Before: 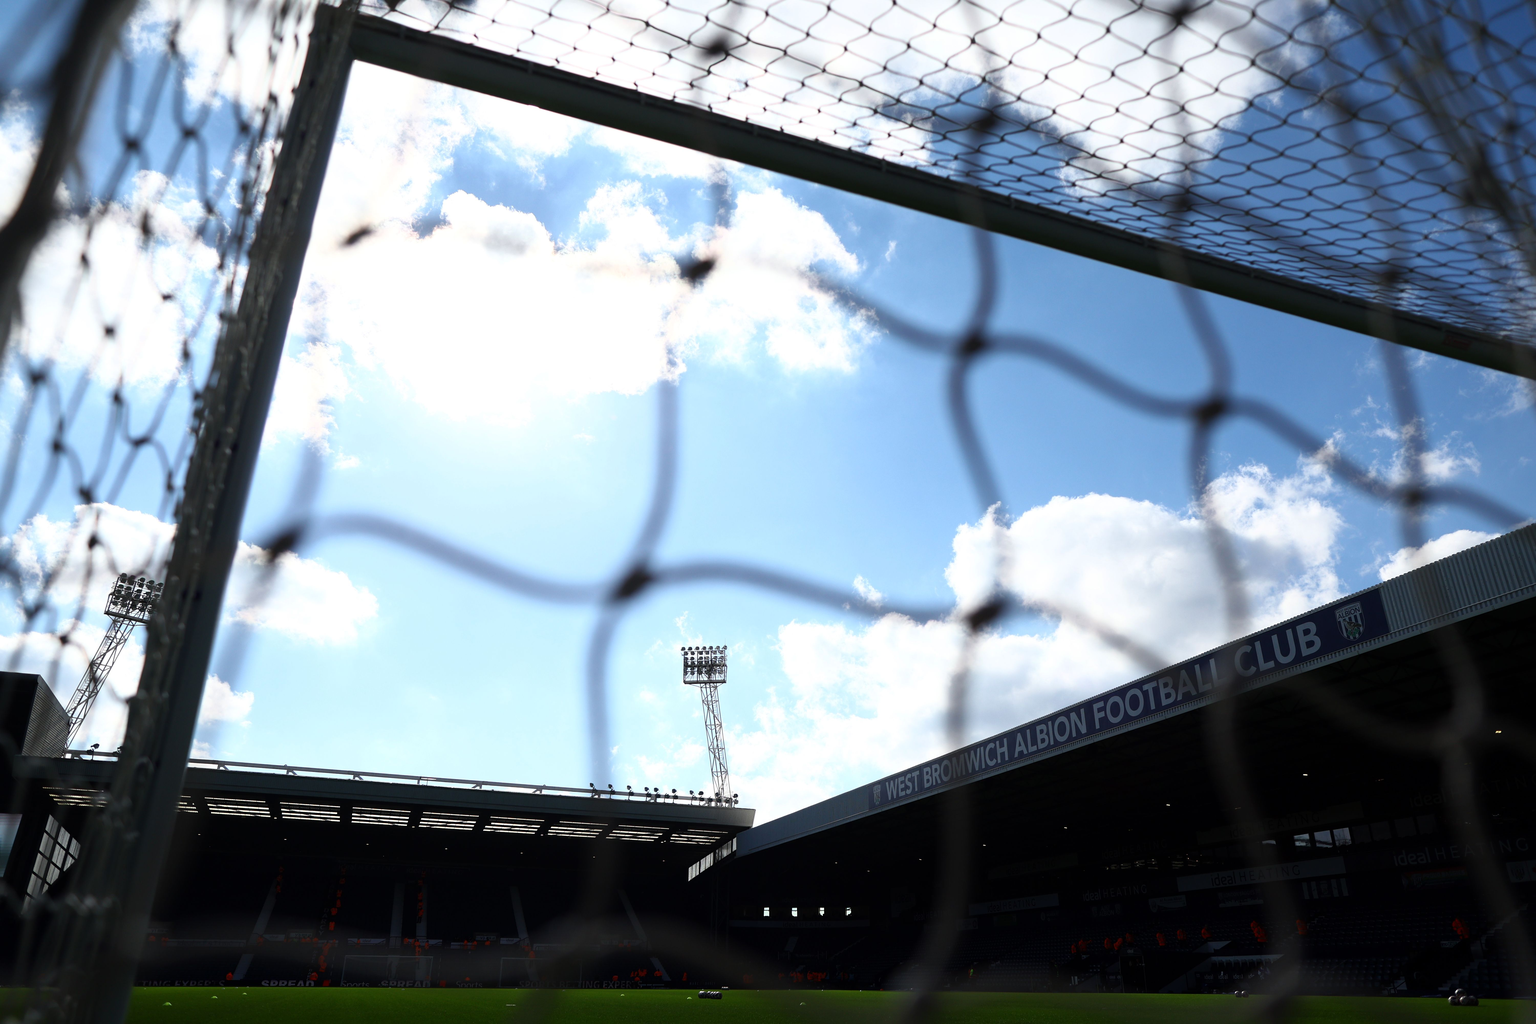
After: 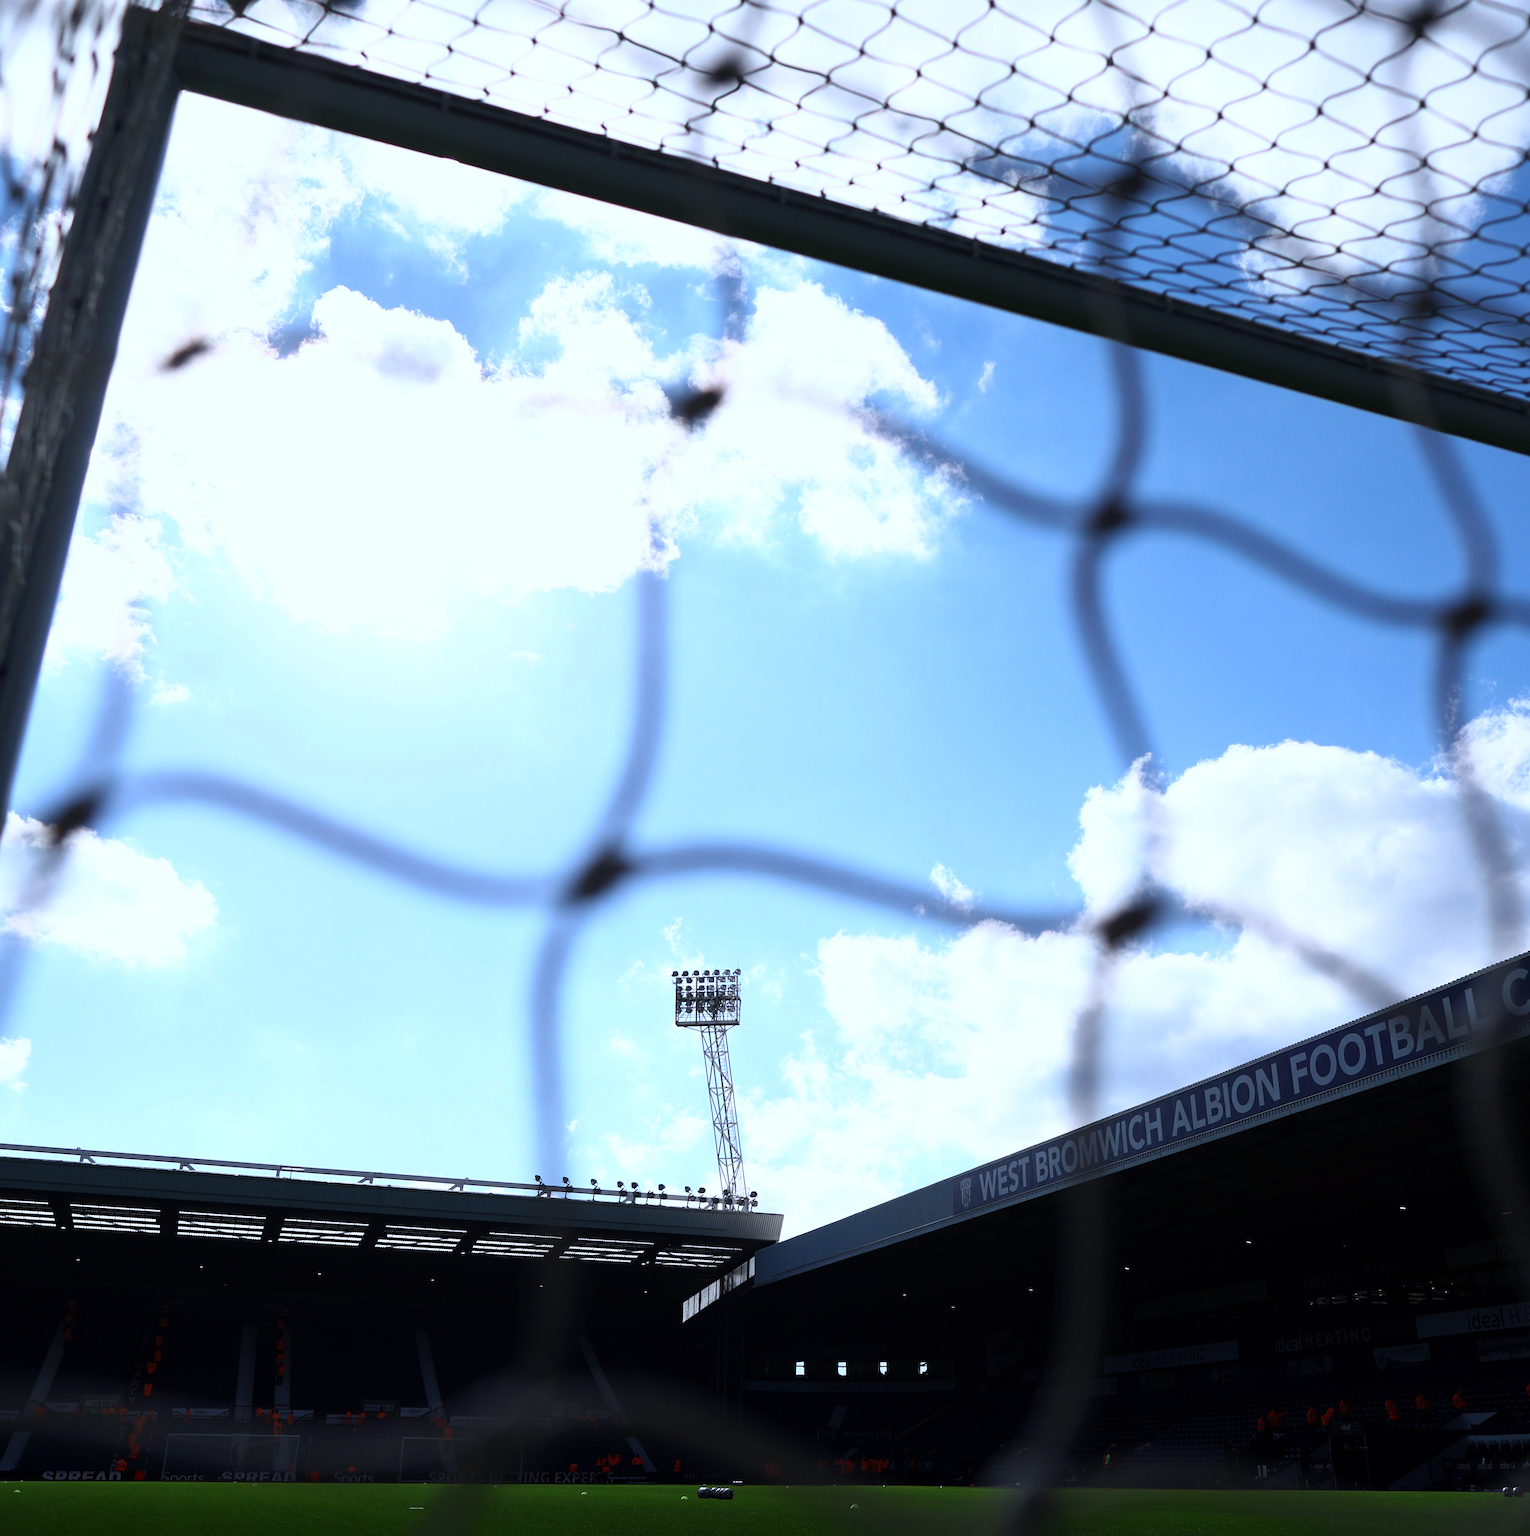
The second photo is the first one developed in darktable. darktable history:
crop and rotate: left 15.209%, right 18.37%
color calibration: gray › normalize channels true, illuminant custom, x 0.372, y 0.382, temperature 4279.57 K, gamut compression 0.022
